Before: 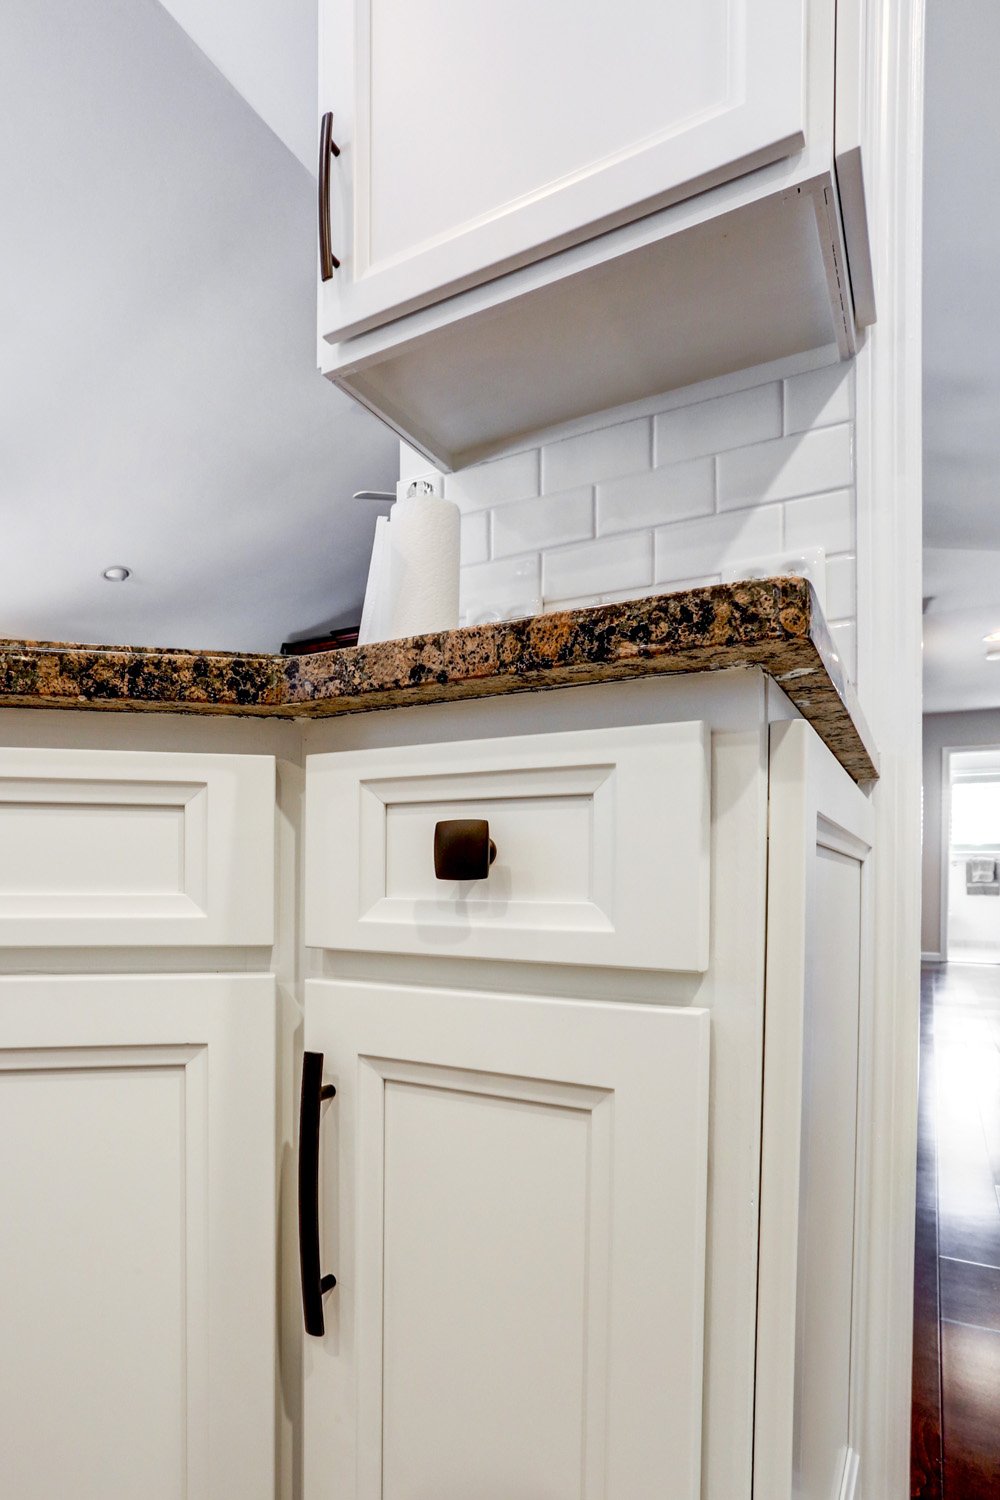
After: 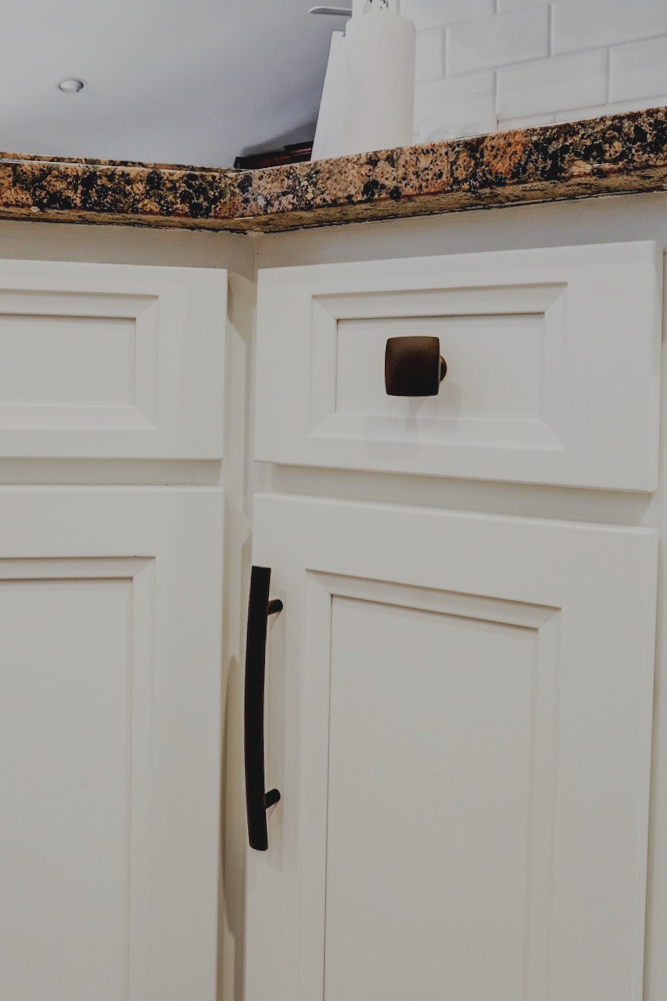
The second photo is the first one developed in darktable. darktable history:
bloom: size 15%, threshold 97%, strength 7%
base curve: curves: ch0 [(0, 0.007) (0.028, 0.063) (0.121, 0.311) (0.46, 0.743) (0.859, 0.957) (1, 1)], preserve colors none
white balance: emerald 1
color balance rgb: perceptual brilliance grading › global brilliance -48.39%
crop and rotate: angle -0.82°, left 3.85%, top 31.828%, right 27.992%
exposure: black level correction 0.001, exposure 0.5 EV, compensate exposure bias true, compensate highlight preservation false
